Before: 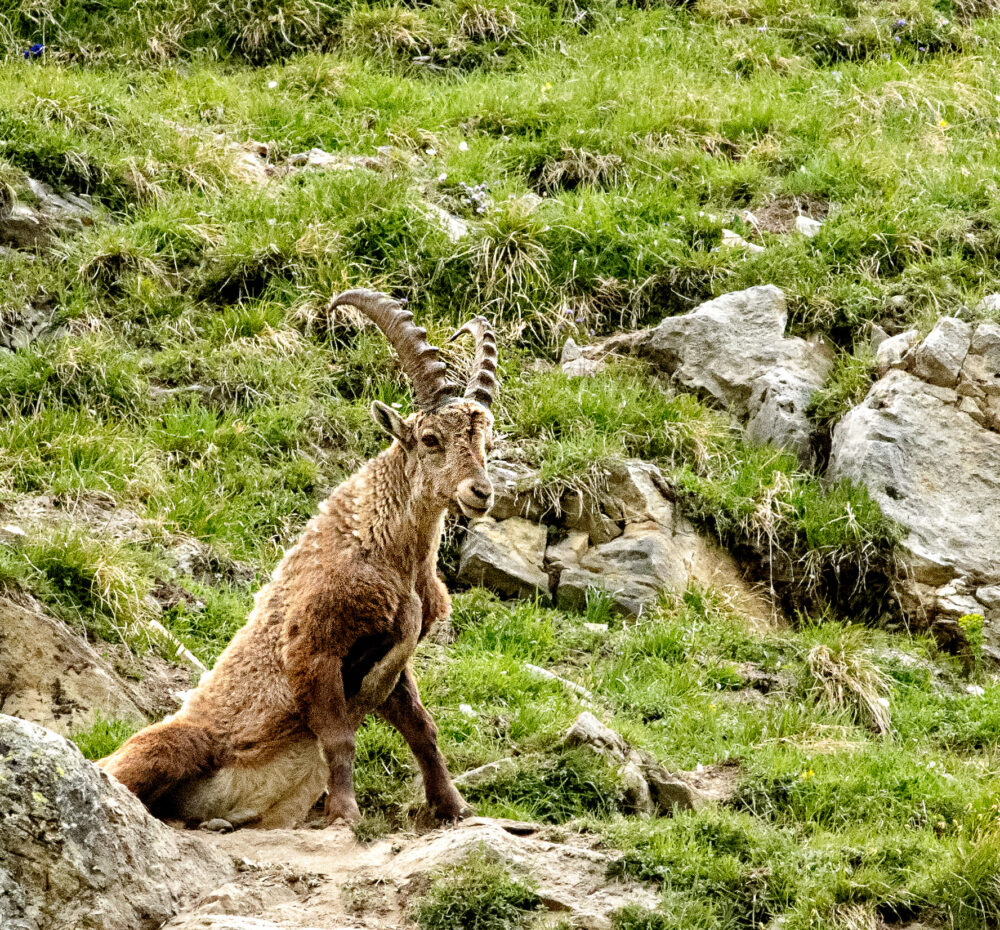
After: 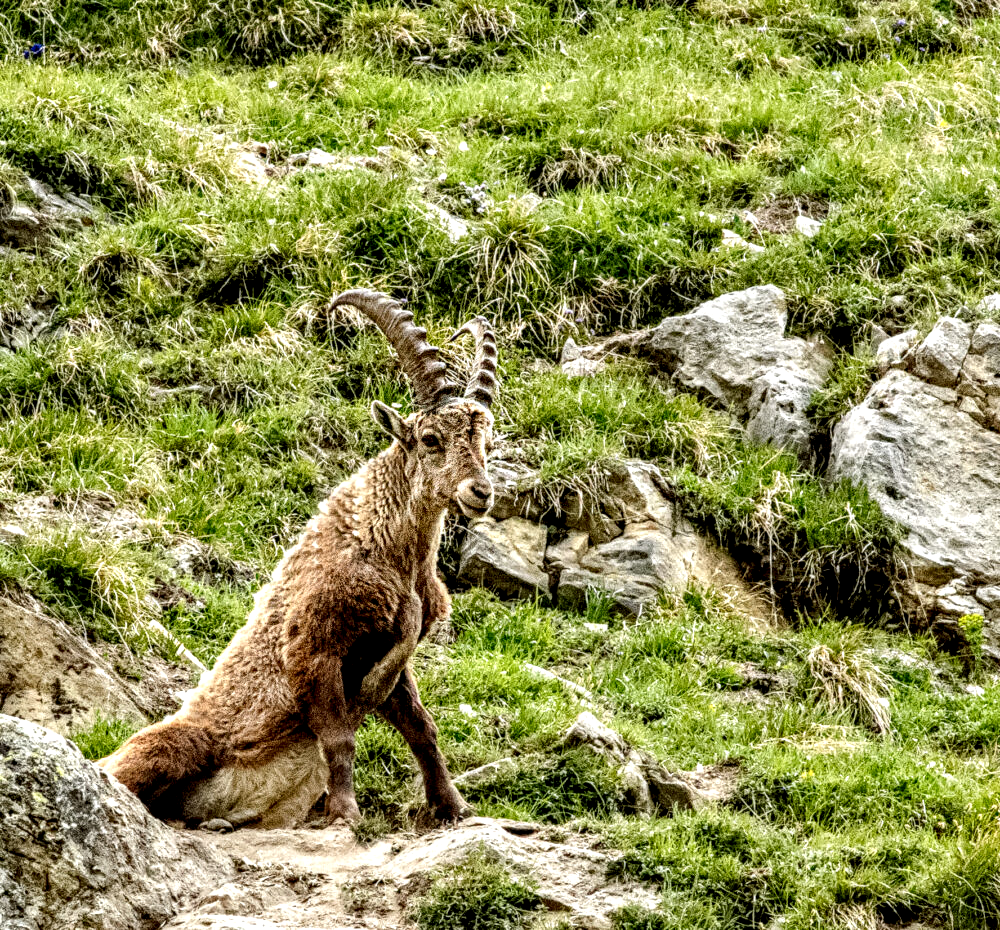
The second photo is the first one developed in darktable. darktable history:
local contrast: highlights 21%, shadows 69%, detail 170%
base curve: curves: ch0 [(0, 0) (0.283, 0.295) (1, 1)], preserve colors none
